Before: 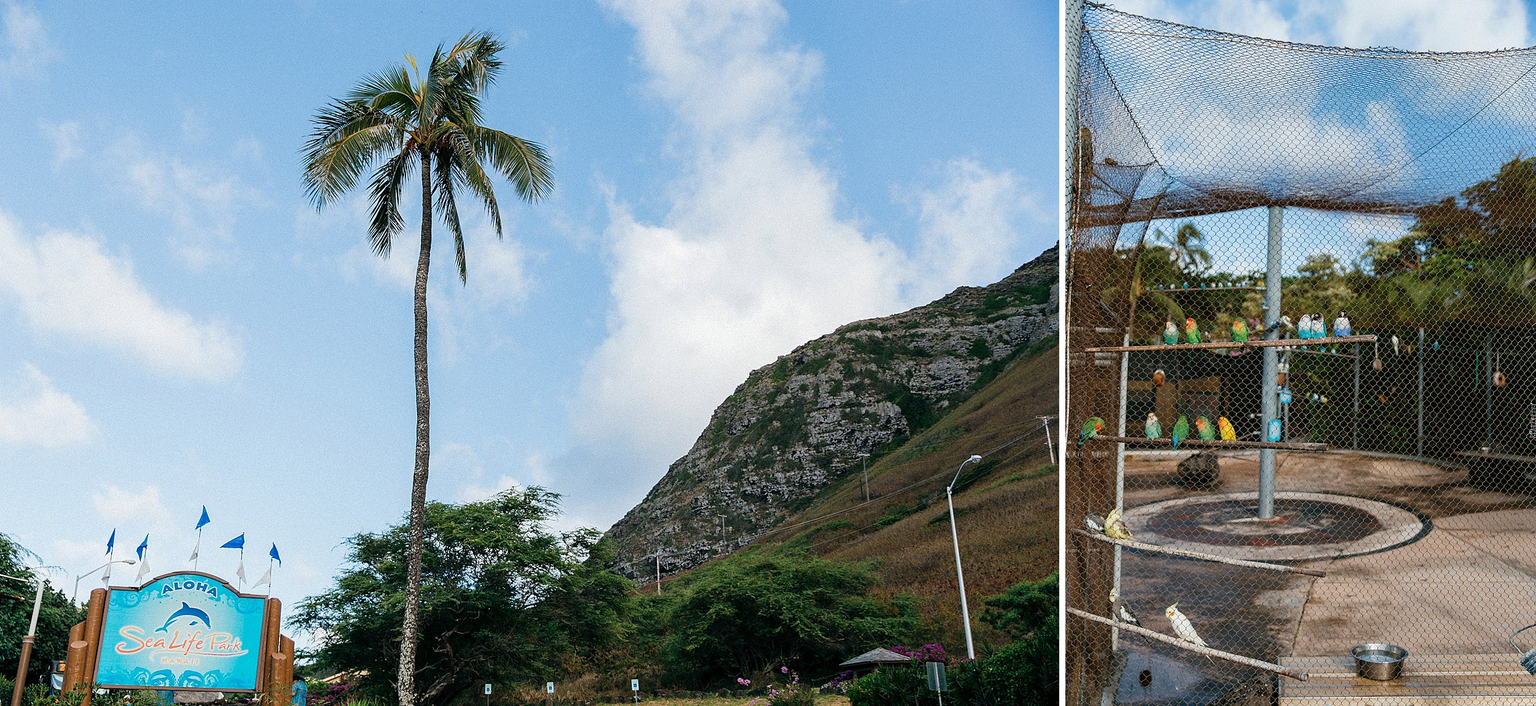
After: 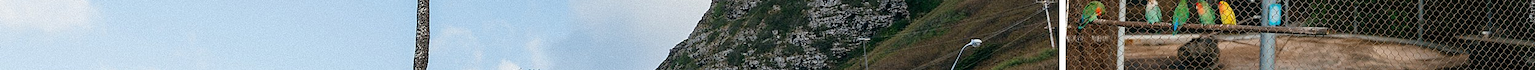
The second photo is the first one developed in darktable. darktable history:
crop and rotate: top 59.084%, bottom 30.916%
levels: mode automatic, black 0.023%, white 99.97%, levels [0.062, 0.494, 0.925]
